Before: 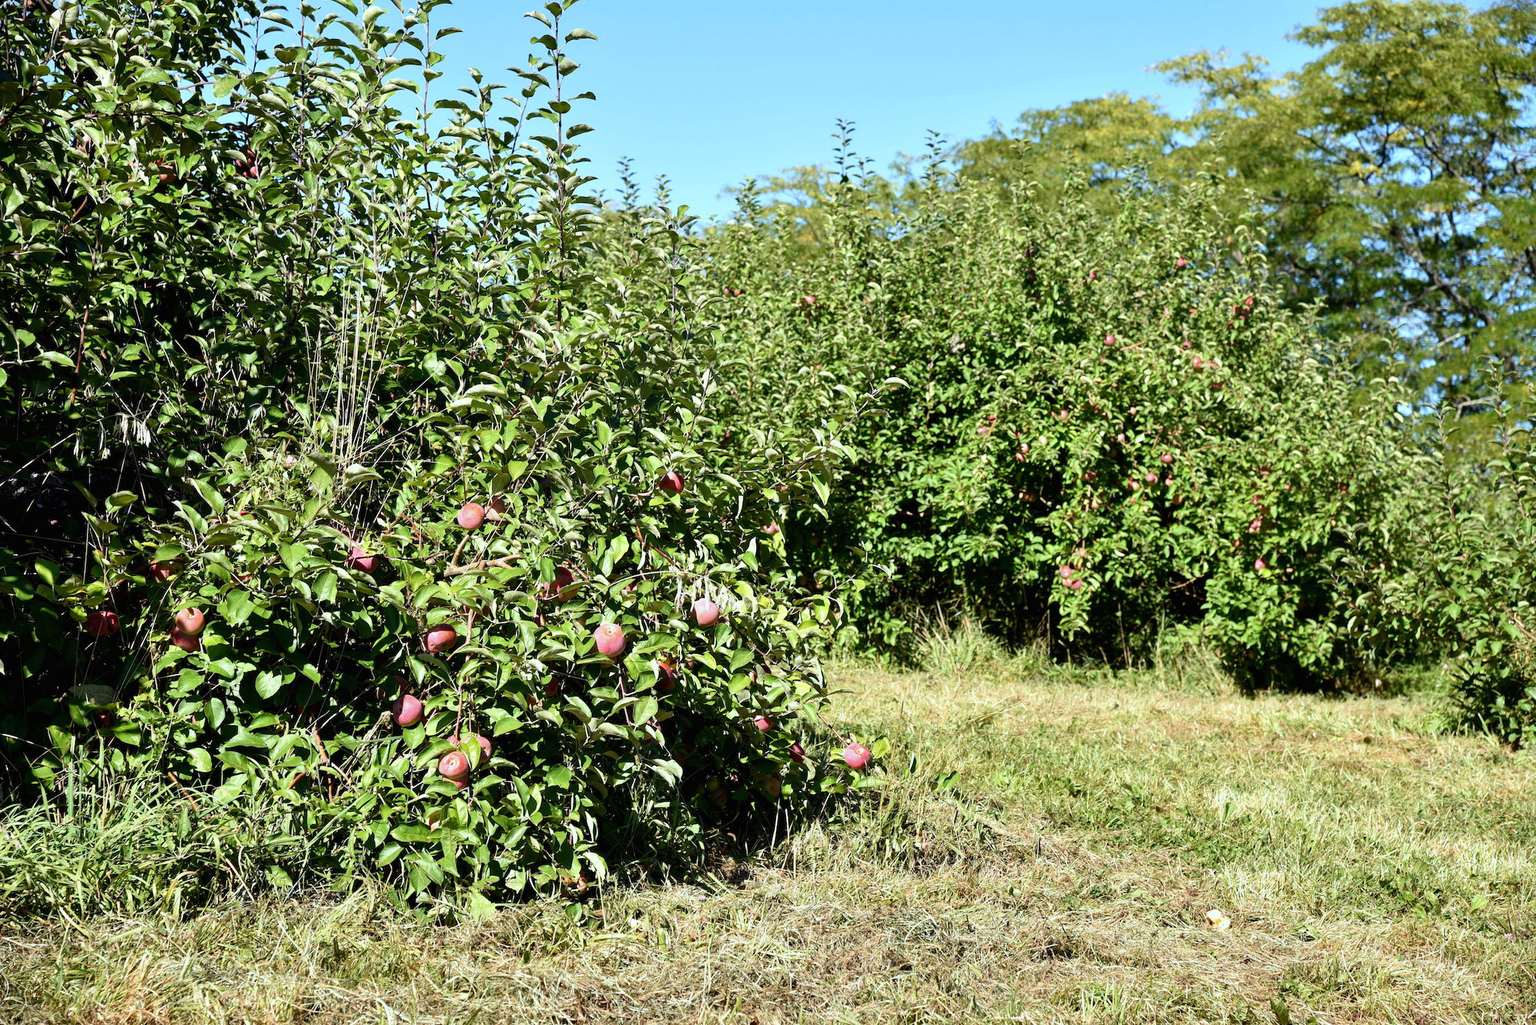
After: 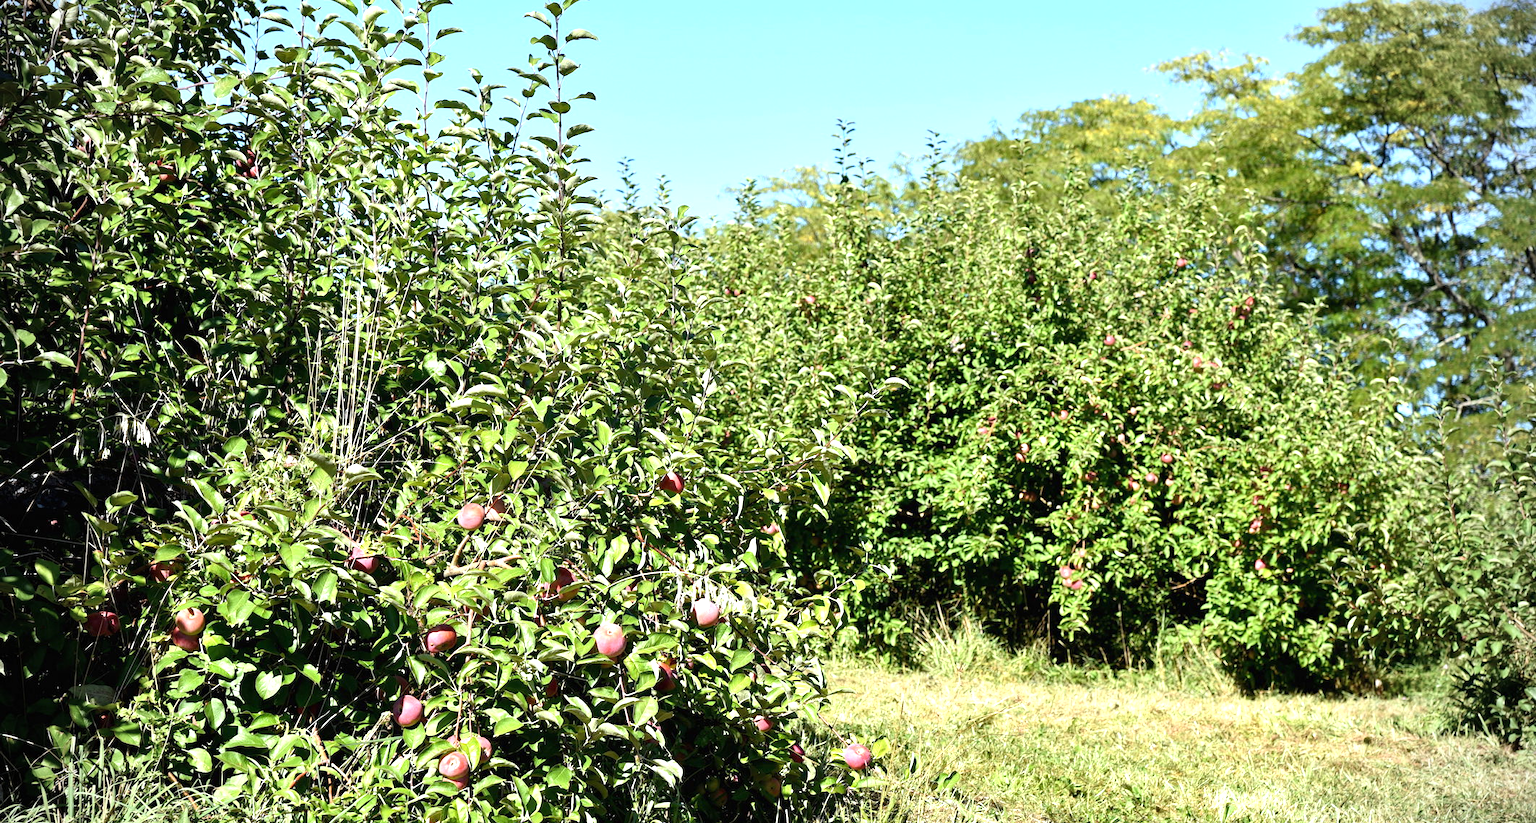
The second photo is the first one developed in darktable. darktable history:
crop: bottom 19.644%
exposure: exposure 0.6 EV, compensate highlight preservation false
vignetting: on, module defaults
